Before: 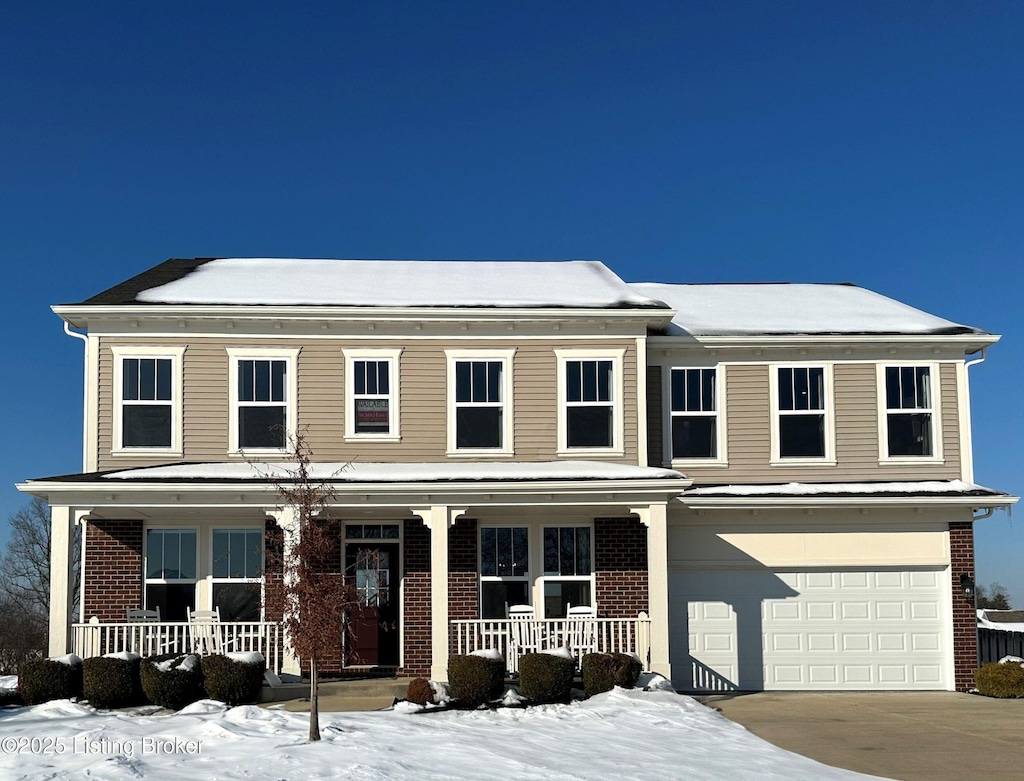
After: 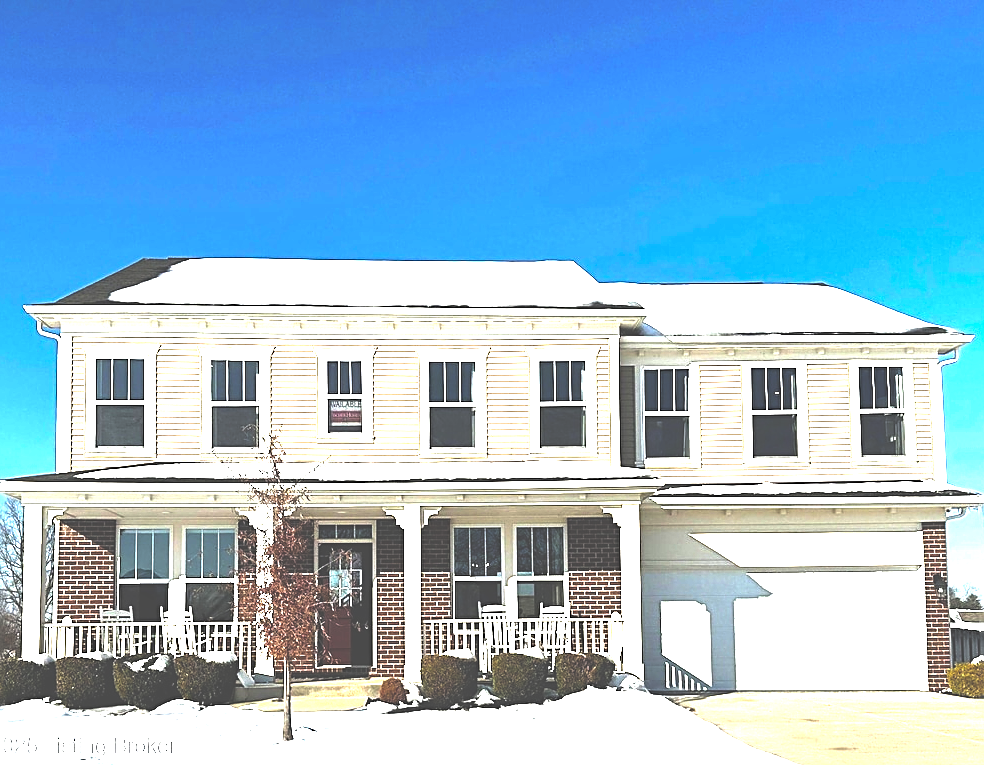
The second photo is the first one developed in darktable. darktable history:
color balance rgb: perceptual saturation grading › global saturation 30.113%, perceptual brilliance grading › global brilliance 34.213%, perceptual brilliance grading › highlights 49.882%, perceptual brilliance grading › mid-tones 59.588%, perceptual brilliance grading › shadows 34.515%
local contrast: mode bilateral grid, contrast 20, coarseness 51, detail 120%, midtone range 0.2
sharpen: on, module defaults
crop and rotate: left 2.669%, right 1.143%, bottom 2.01%
exposure: black level correction -0.027, compensate highlight preservation false
contrast brightness saturation: saturation -0.023
